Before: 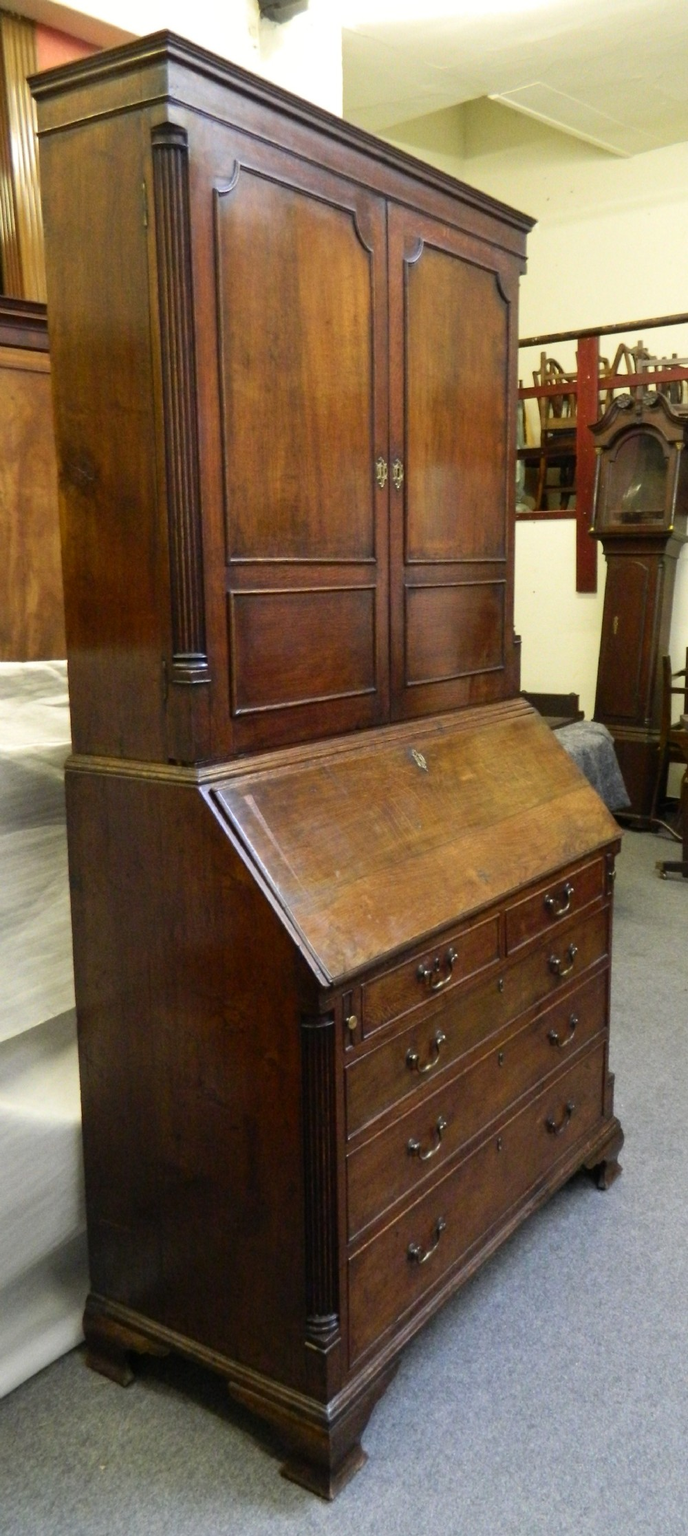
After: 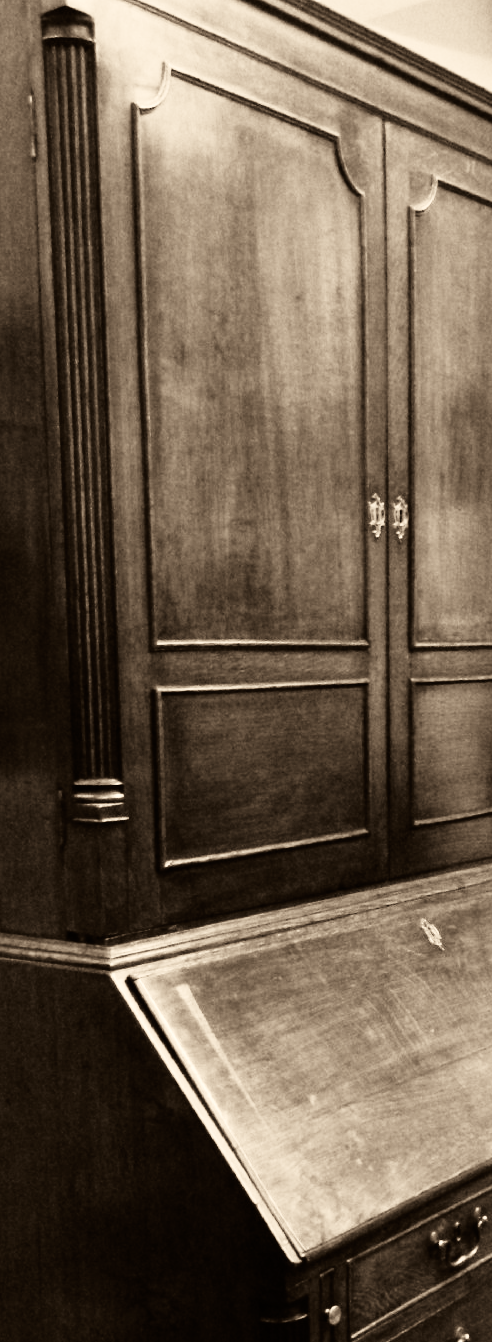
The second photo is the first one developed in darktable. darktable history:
color calibration: output gray [0.21, 0.42, 0.37, 0], gray › normalize channels true, illuminant same as pipeline (D50), adaptation XYZ, x 0.346, y 0.359, gamut compression 0
color zones: curves: ch0 [(0, 0.466) (0.128, 0.466) (0.25, 0.5) (0.375, 0.456) (0.5, 0.5) (0.625, 0.5) (0.737, 0.652) (0.875, 0.5)]; ch1 [(0, 0.603) (0.125, 0.618) (0.261, 0.348) (0.372, 0.353) (0.497, 0.363) (0.611, 0.45) (0.731, 0.427) (0.875, 0.518) (0.998, 0.652)]; ch2 [(0, 0.559) (0.125, 0.451) (0.253, 0.564) (0.37, 0.578) (0.5, 0.466) (0.625, 0.471) (0.731, 0.471) (0.88, 0.485)]
white balance: red 0.984, blue 1.059
color balance rgb: shadows lift › chroma 4.41%, shadows lift › hue 27°, power › chroma 2.5%, power › hue 70°, highlights gain › chroma 1%, highlights gain › hue 27°, saturation formula JzAzBz (2021)
crop: left 17.835%, top 7.675%, right 32.881%, bottom 32.213%
rgb curve: curves: ch0 [(0, 0) (0.21, 0.15) (0.24, 0.21) (0.5, 0.75) (0.75, 0.96) (0.89, 0.99) (1, 1)]; ch1 [(0, 0.02) (0.21, 0.13) (0.25, 0.2) (0.5, 0.67) (0.75, 0.9) (0.89, 0.97) (1, 1)]; ch2 [(0, 0.02) (0.21, 0.13) (0.25, 0.2) (0.5, 0.67) (0.75, 0.9) (0.89, 0.97) (1, 1)], compensate middle gray true
color contrast: green-magenta contrast 0.8, blue-yellow contrast 1.1, unbound 0
